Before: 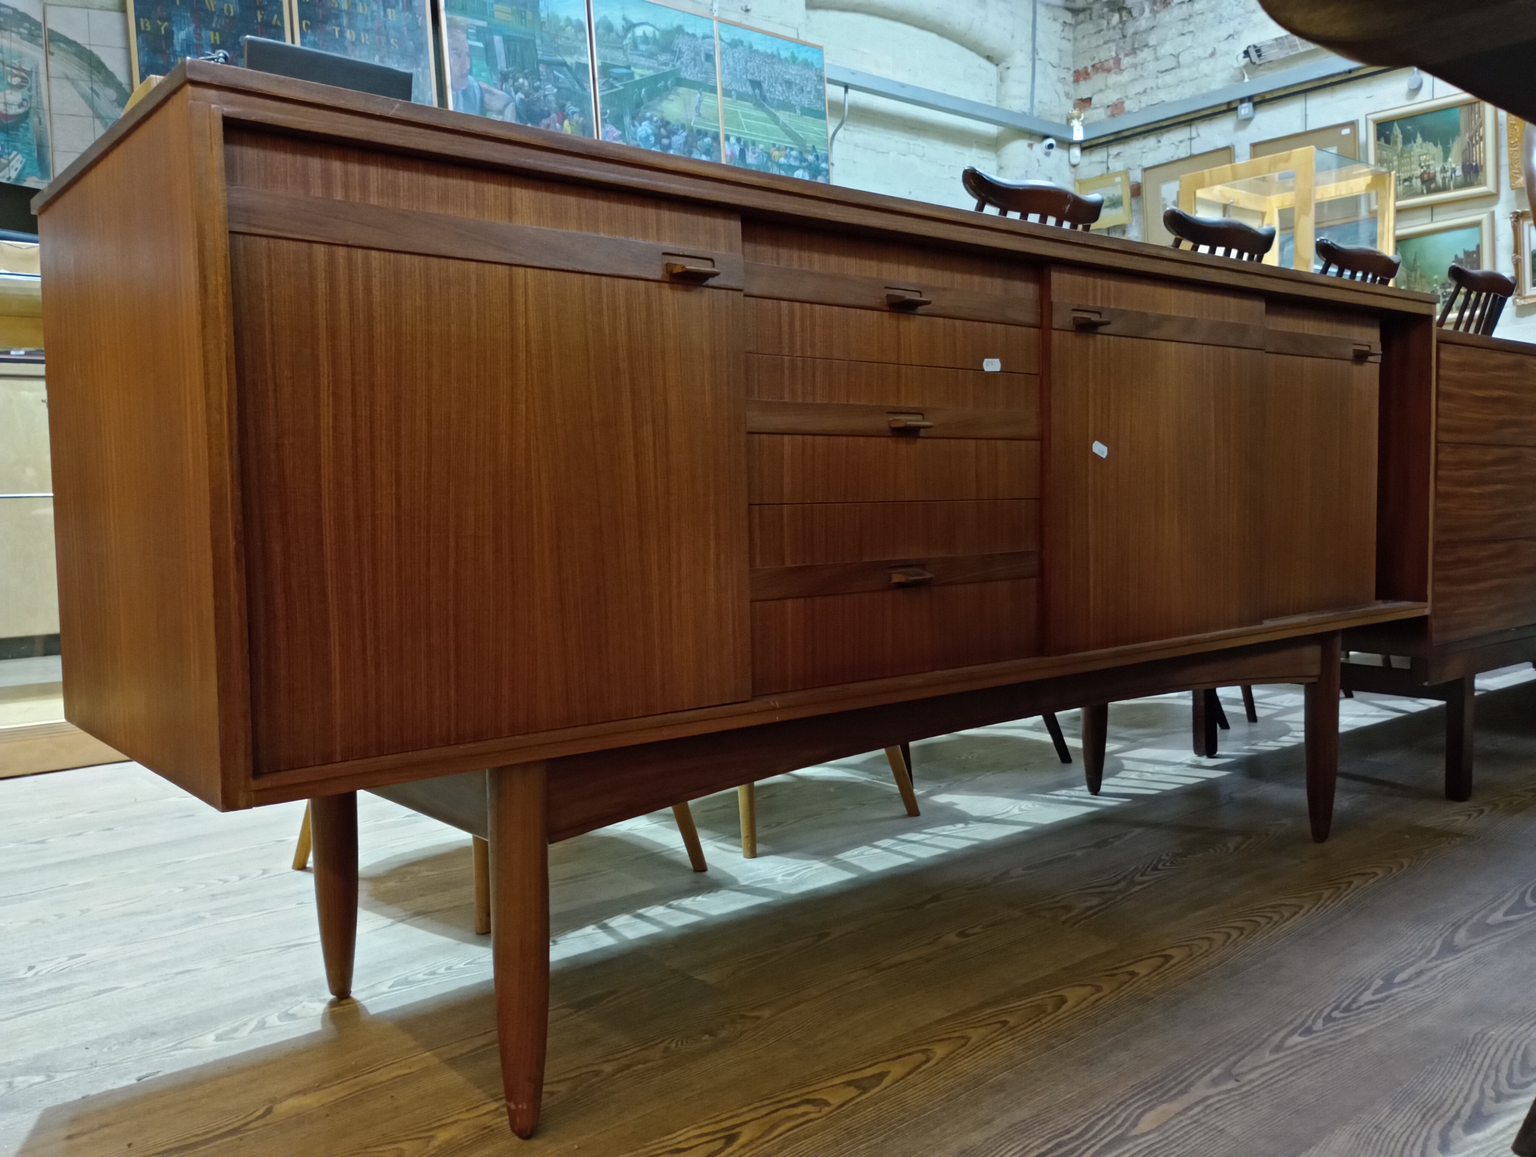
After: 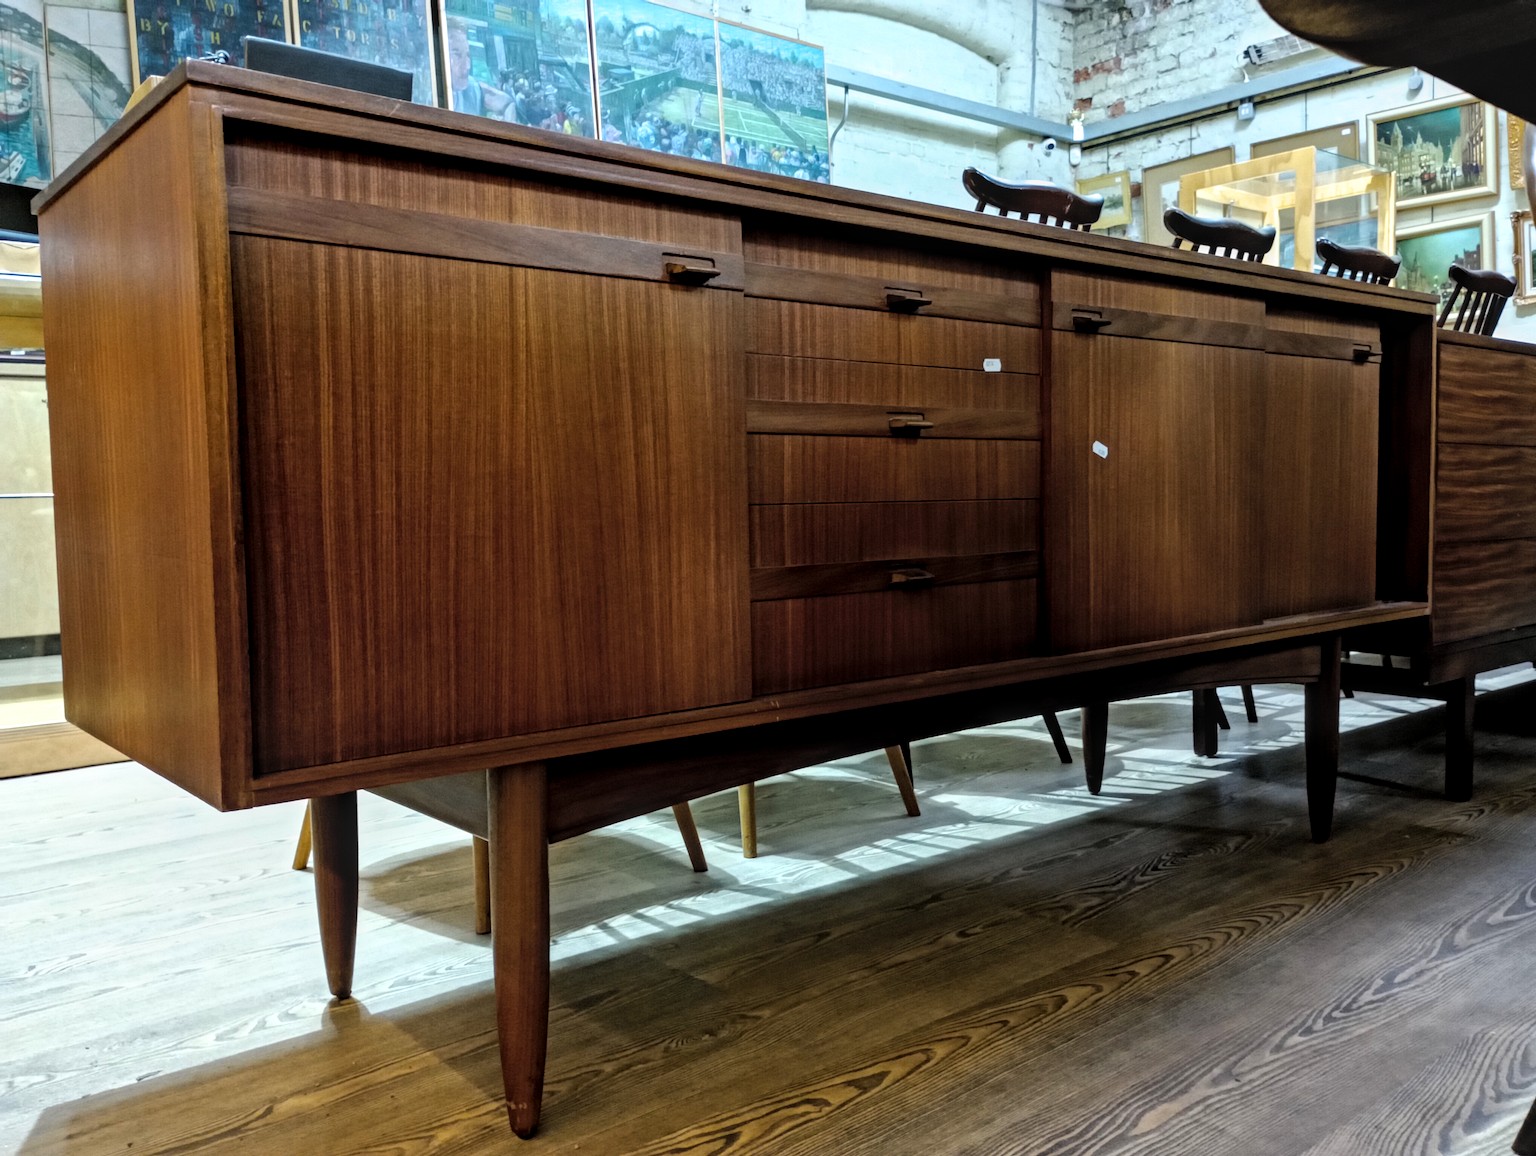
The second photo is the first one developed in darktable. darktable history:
local contrast: detail 130%
contrast brightness saturation: brightness 0.091, saturation 0.194
filmic rgb: black relative exposure -8.18 EV, white relative exposure 2.2 EV, threshold 5.94 EV, target white luminance 99.858%, hardness 7.08, latitude 75.27%, contrast 1.323, highlights saturation mix -2.2%, shadows ↔ highlights balance 30.31%, iterations of high-quality reconstruction 0, enable highlight reconstruction true
